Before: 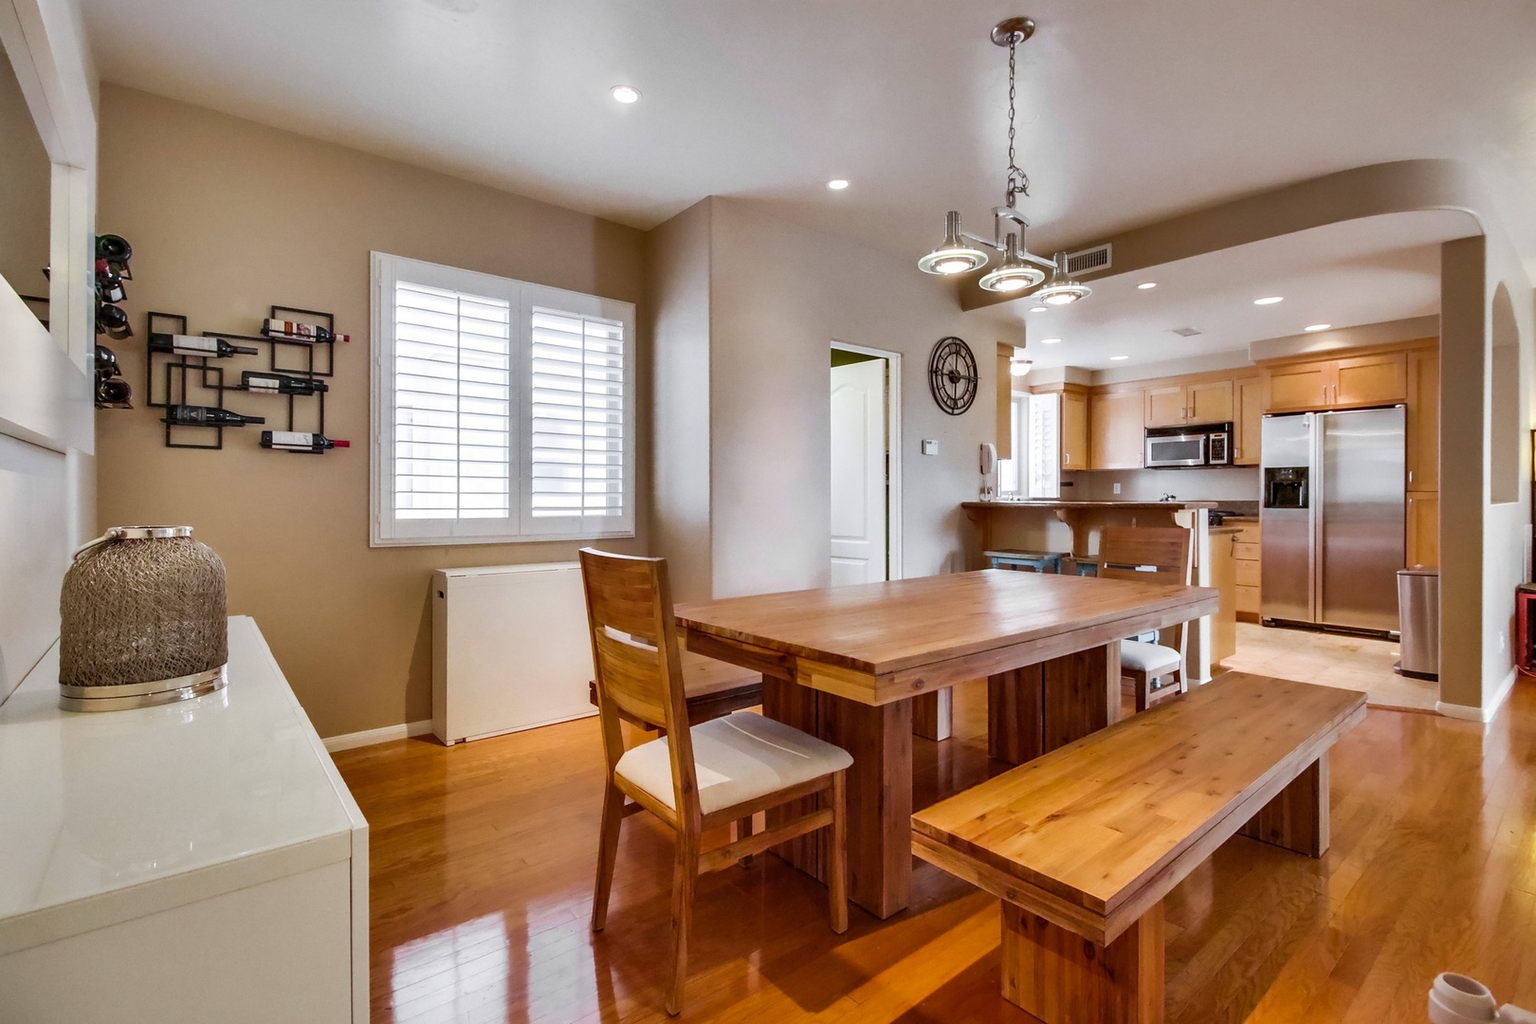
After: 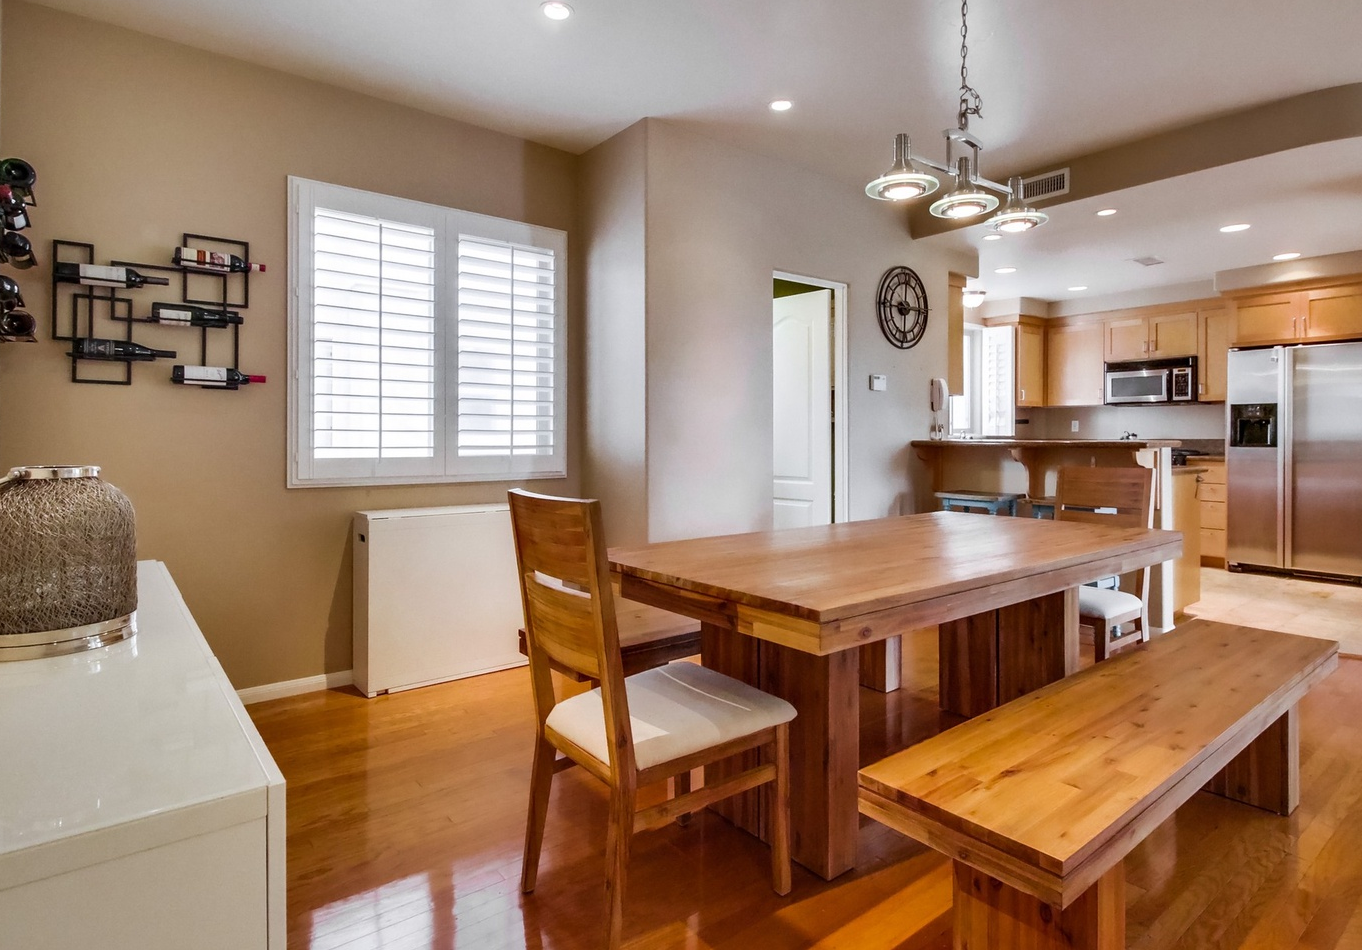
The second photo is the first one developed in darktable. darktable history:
crop: left 6.361%, top 8.278%, right 9.535%, bottom 3.667%
